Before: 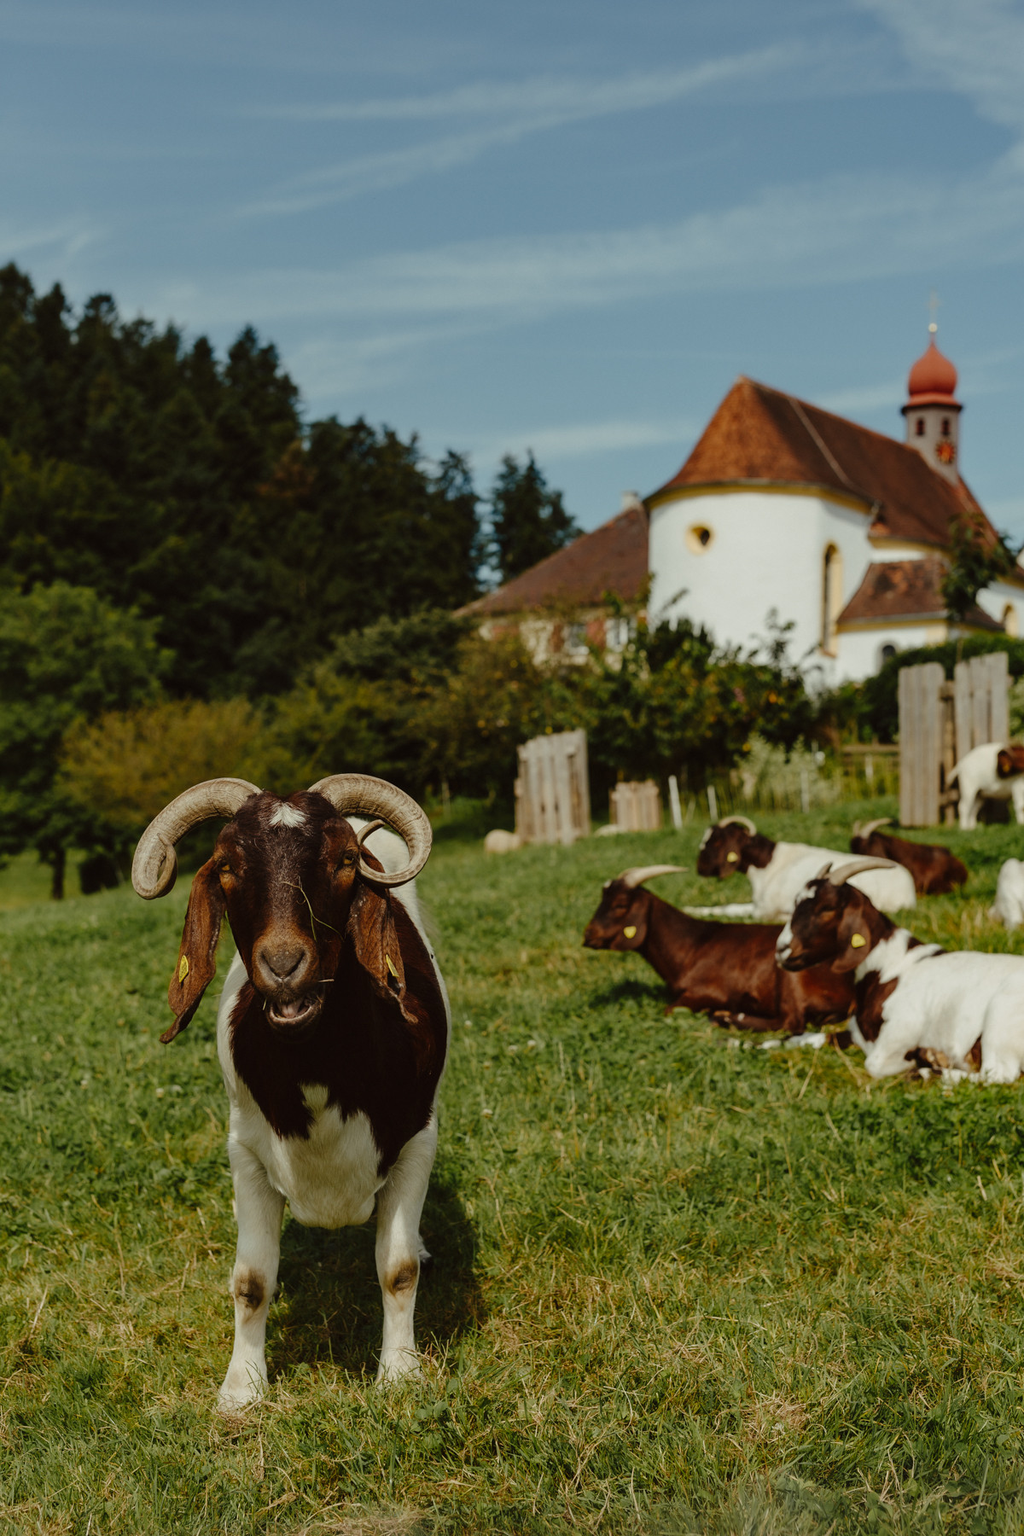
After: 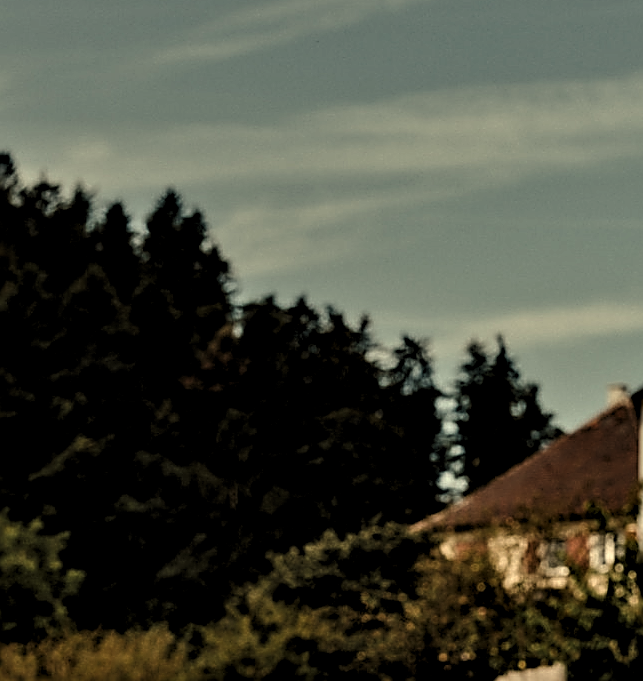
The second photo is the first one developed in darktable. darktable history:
white balance: red 1.138, green 0.996, blue 0.812
shadows and highlights: shadows 12, white point adjustment 1.2, soften with gaussian
contrast equalizer: y [[0.601, 0.6, 0.598, 0.598, 0.6, 0.601], [0.5 ×6], [0.5 ×6], [0 ×6], [0 ×6]]
crop: left 10.121%, top 10.631%, right 36.218%, bottom 51.526%
levels: levels [0.116, 0.574, 1]
sharpen: radius 1.685, amount 1.294
